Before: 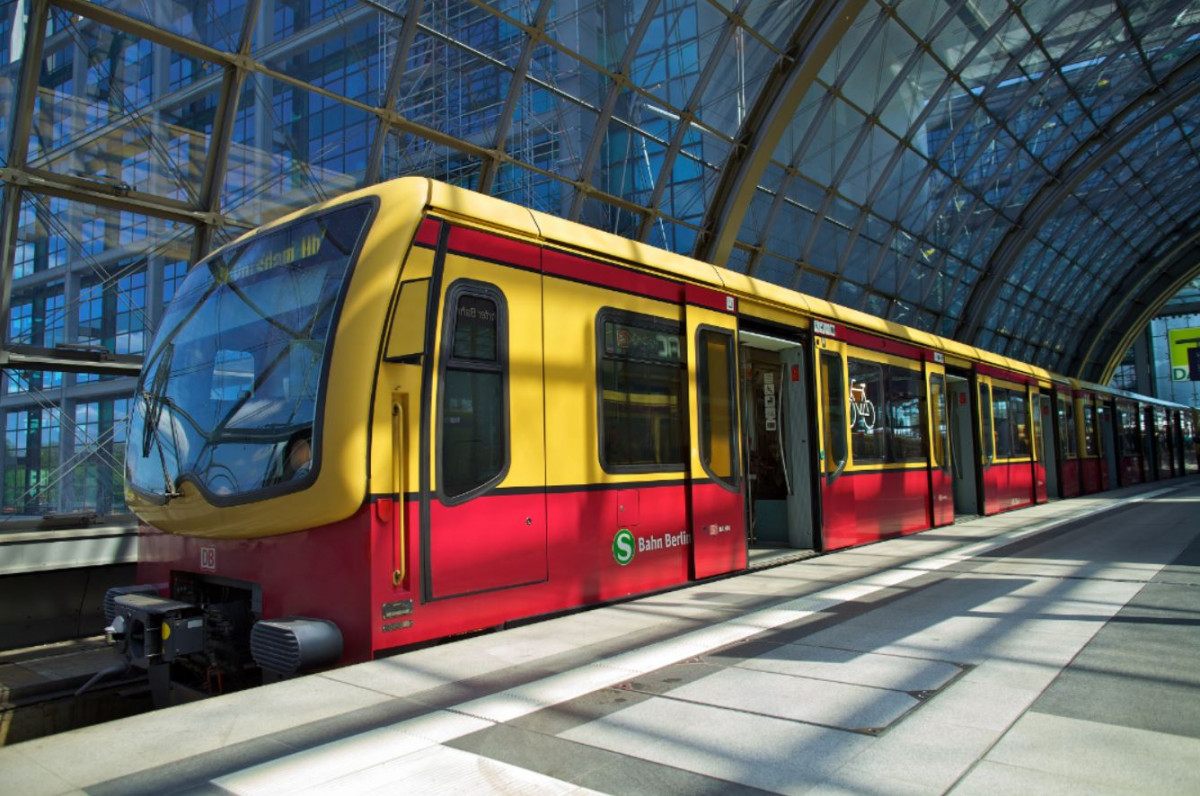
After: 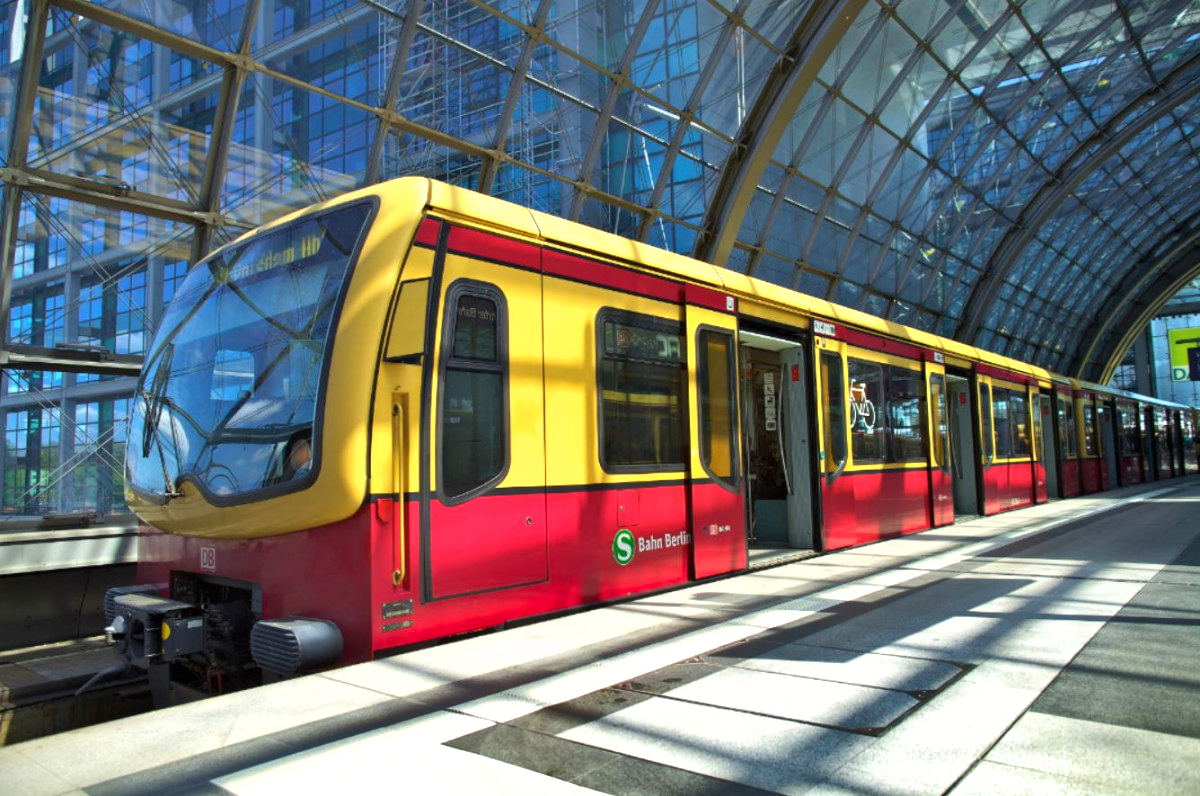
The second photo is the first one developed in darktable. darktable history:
exposure: black level correction 0, exposure 0.7 EV, compensate exposure bias true, compensate highlight preservation false
shadows and highlights: radius 108.52, shadows 40.68, highlights -72.88, low approximation 0.01, soften with gaussian
